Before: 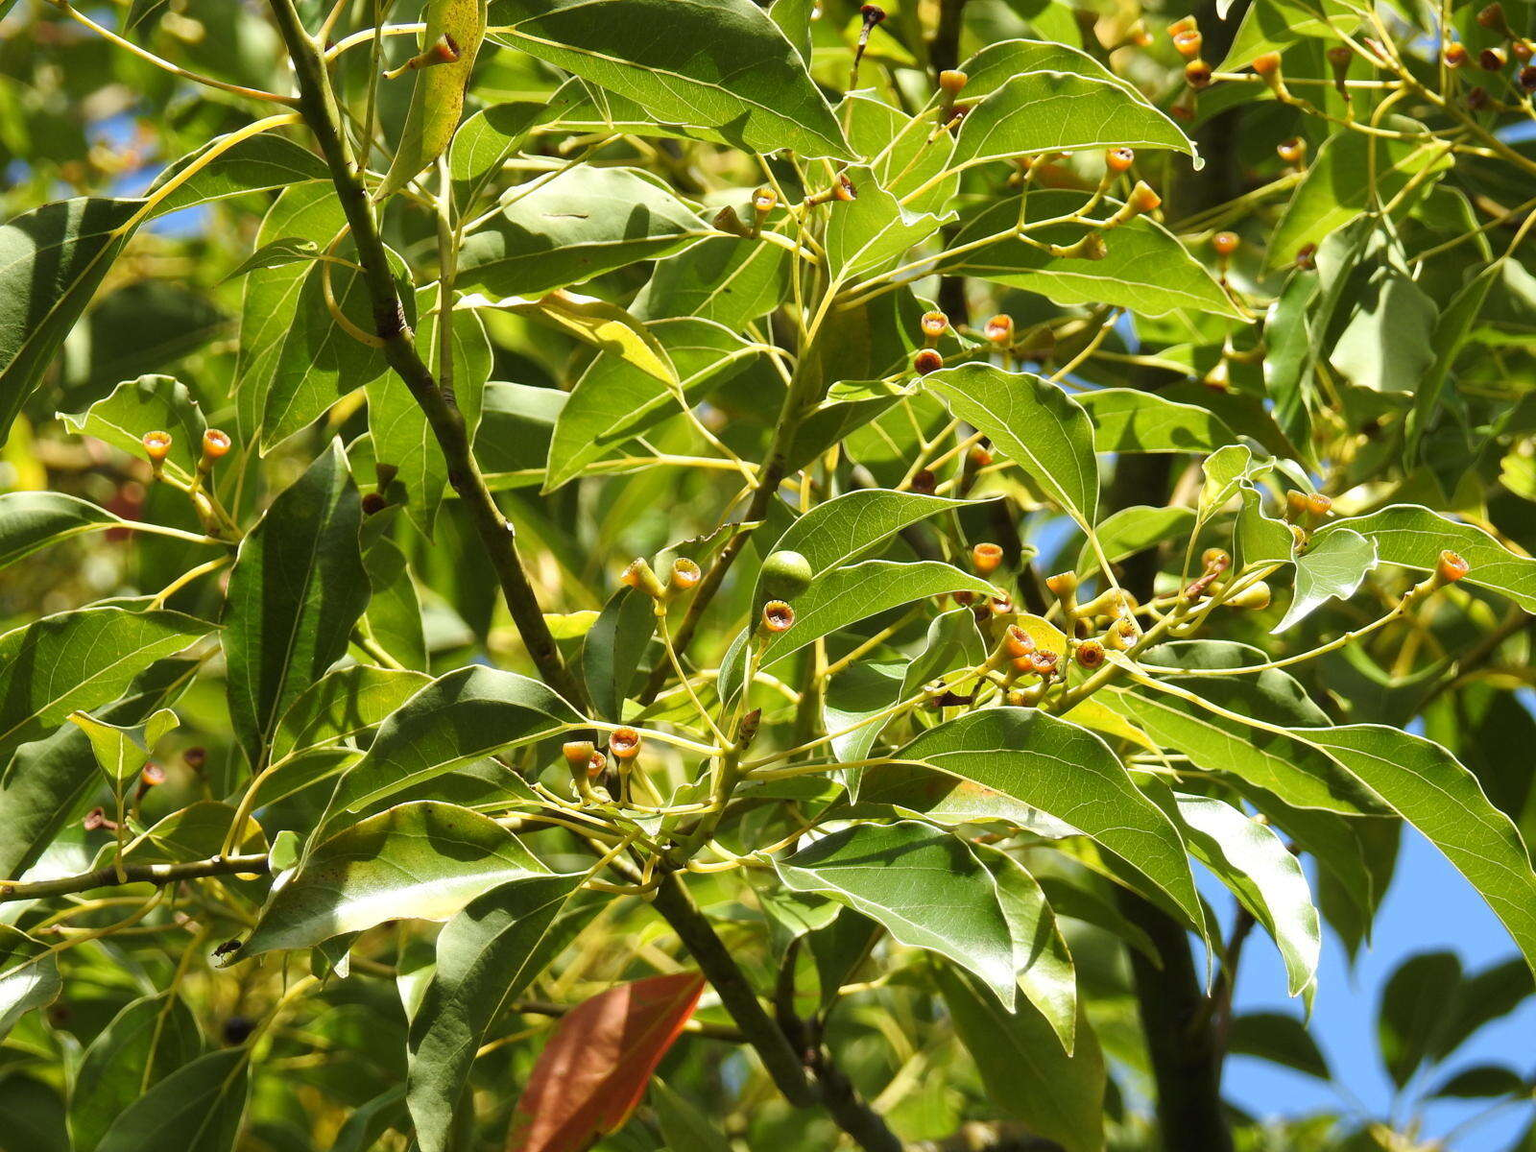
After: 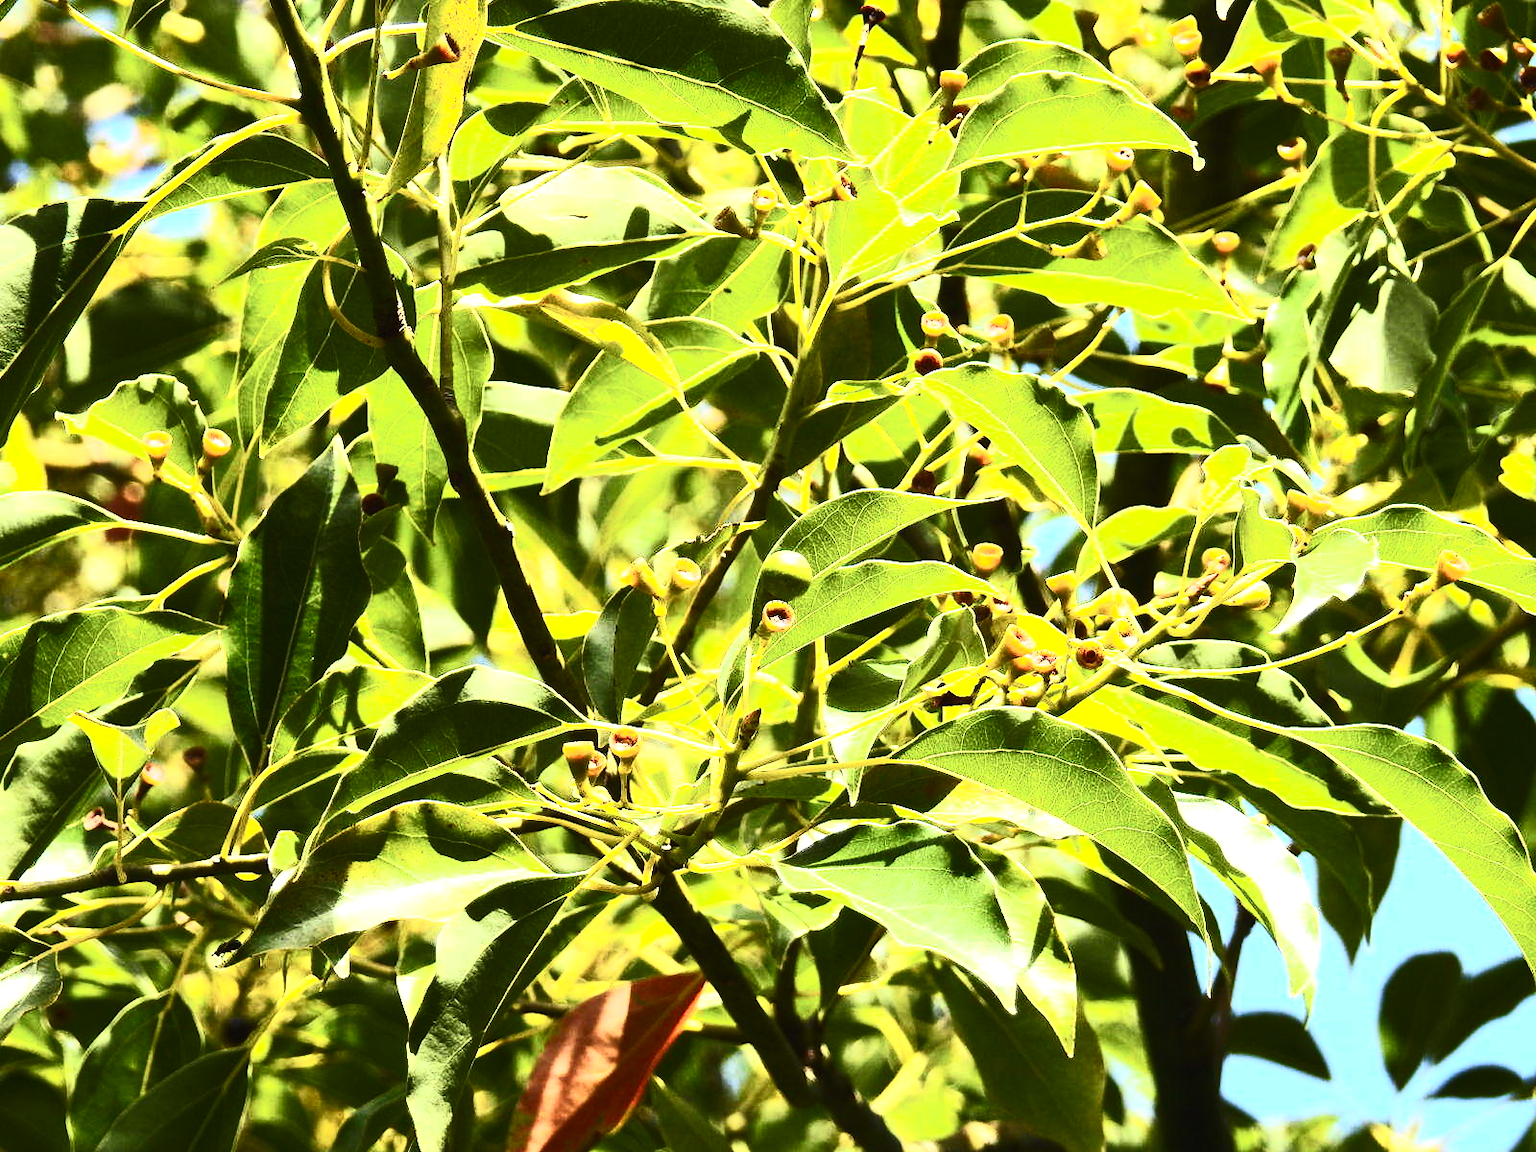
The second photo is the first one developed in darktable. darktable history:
levels: levels [0, 0.498, 0.996]
tone equalizer: -8 EV -0.71 EV, -7 EV -0.739 EV, -6 EV -0.596 EV, -5 EV -0.414 EV, -3 EV 0.384 EV, -2 EV 0.6 EV, -1 EV 0.683 EV, +0 EV 0.727 EV, edges refinement/feathering 500, mask exposure compensation -1.57 EV, preserve details no
contrast brightness saturation: contrast 0.6, brightness 0.351, saturation 0.136
